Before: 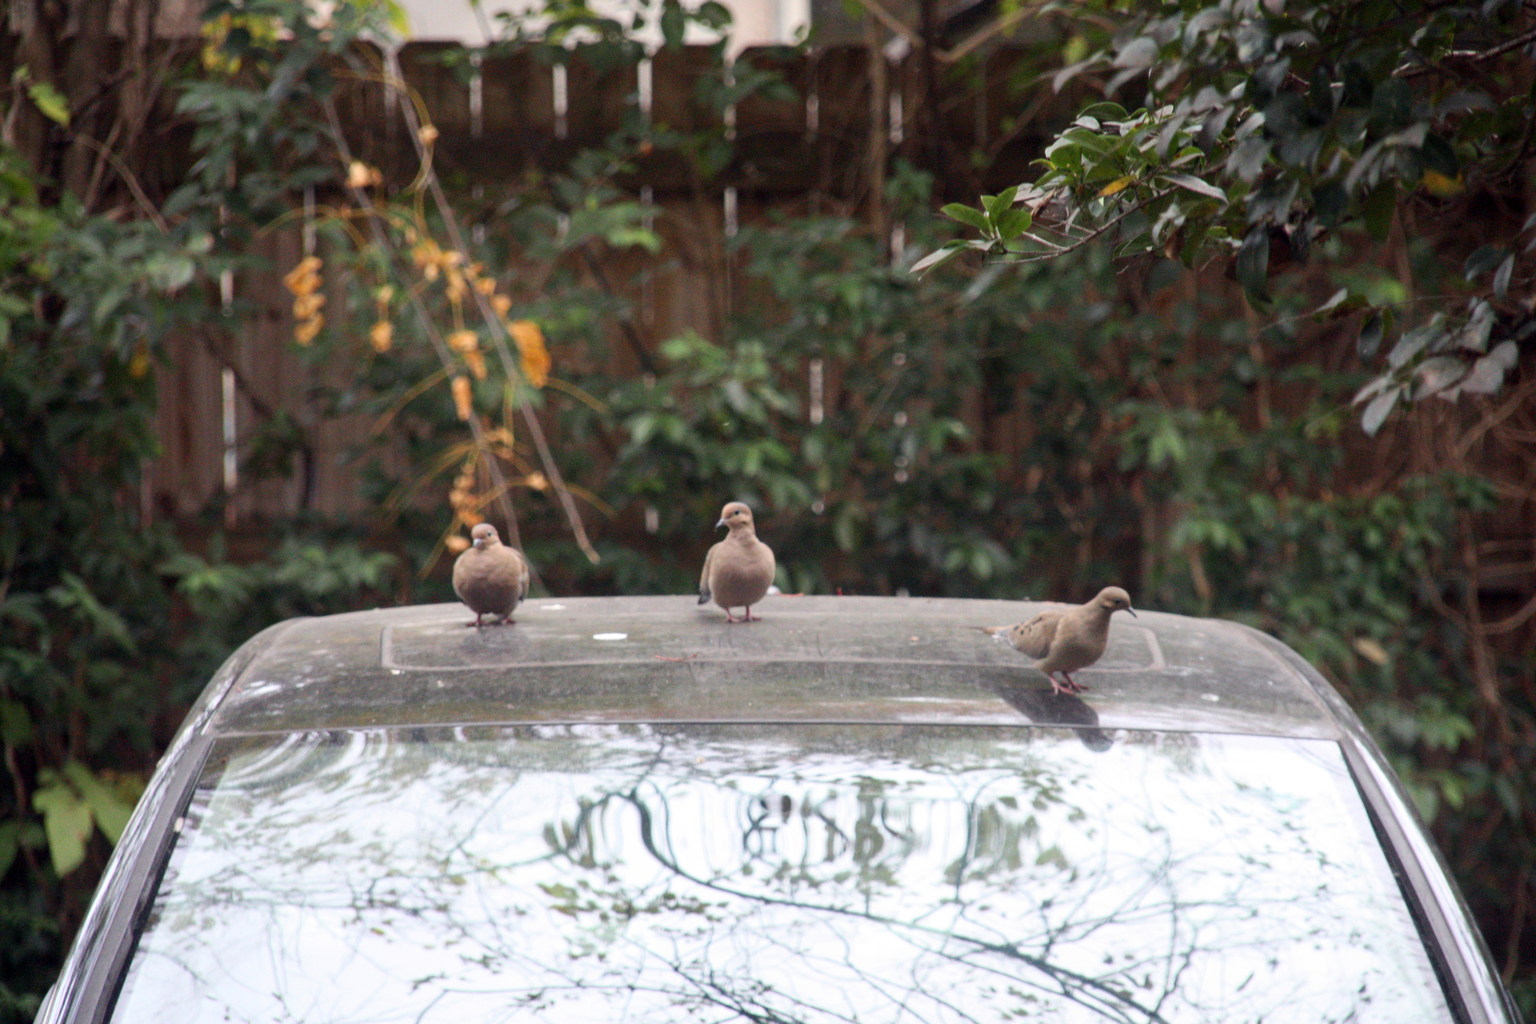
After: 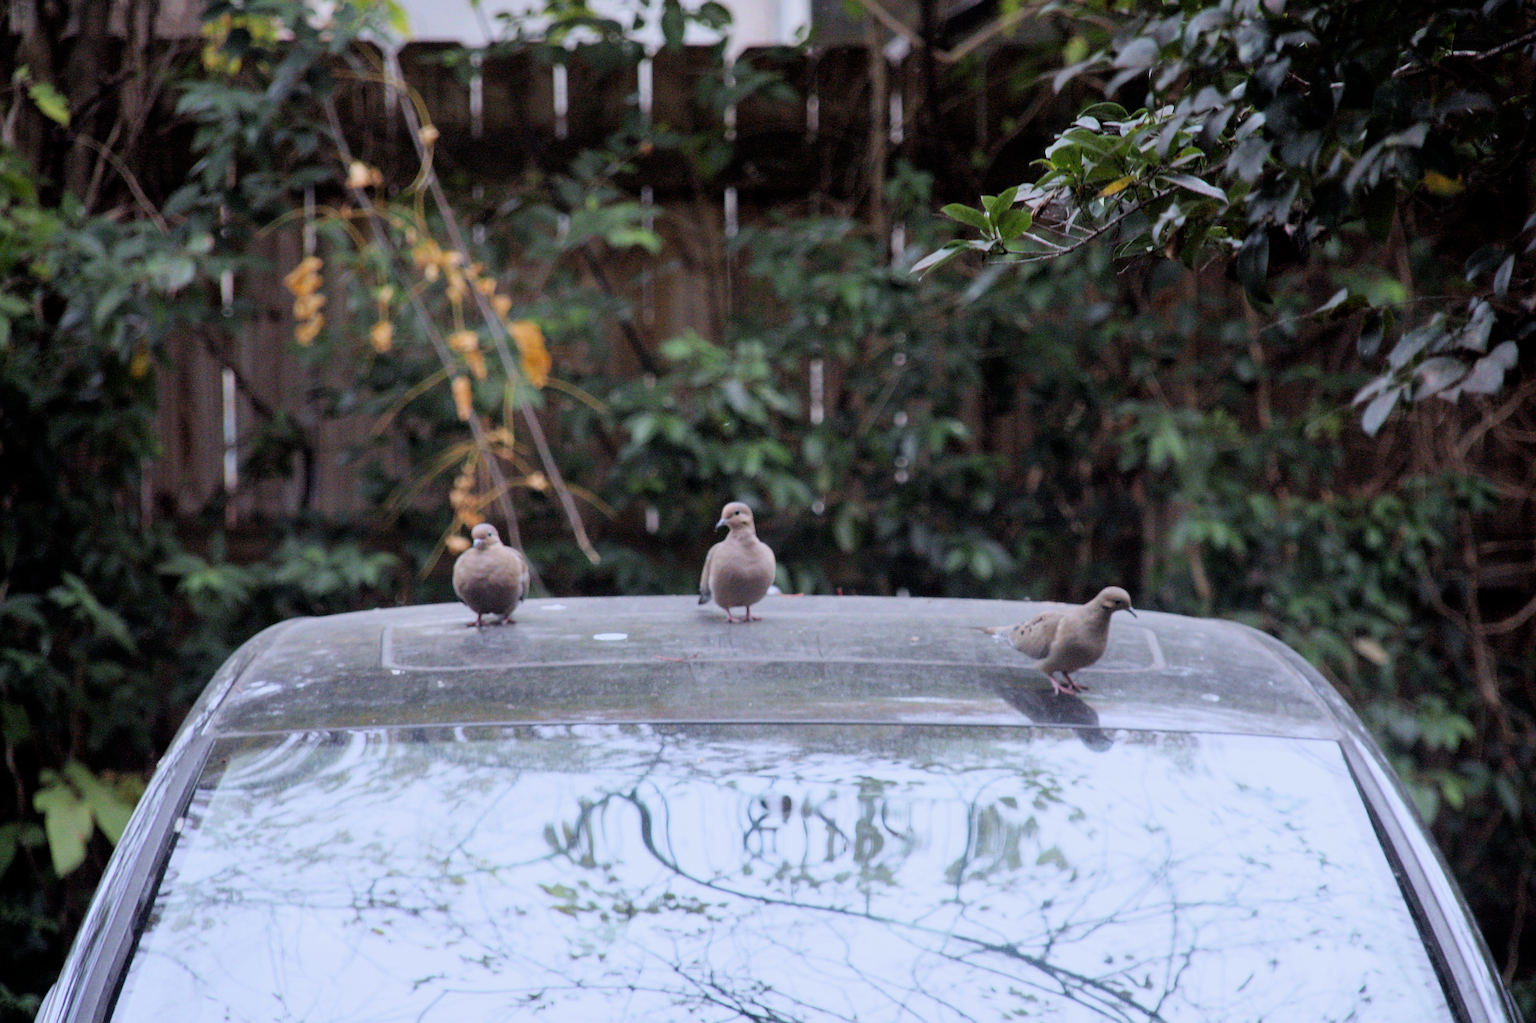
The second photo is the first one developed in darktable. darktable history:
white balance: red 0.948, green 1.02, blue 1.176
sharpen: on, module defaults
filmic rgb: black relative exposure -5.83 EV, white relative exposure 3.4 EV, hardness 3.68
